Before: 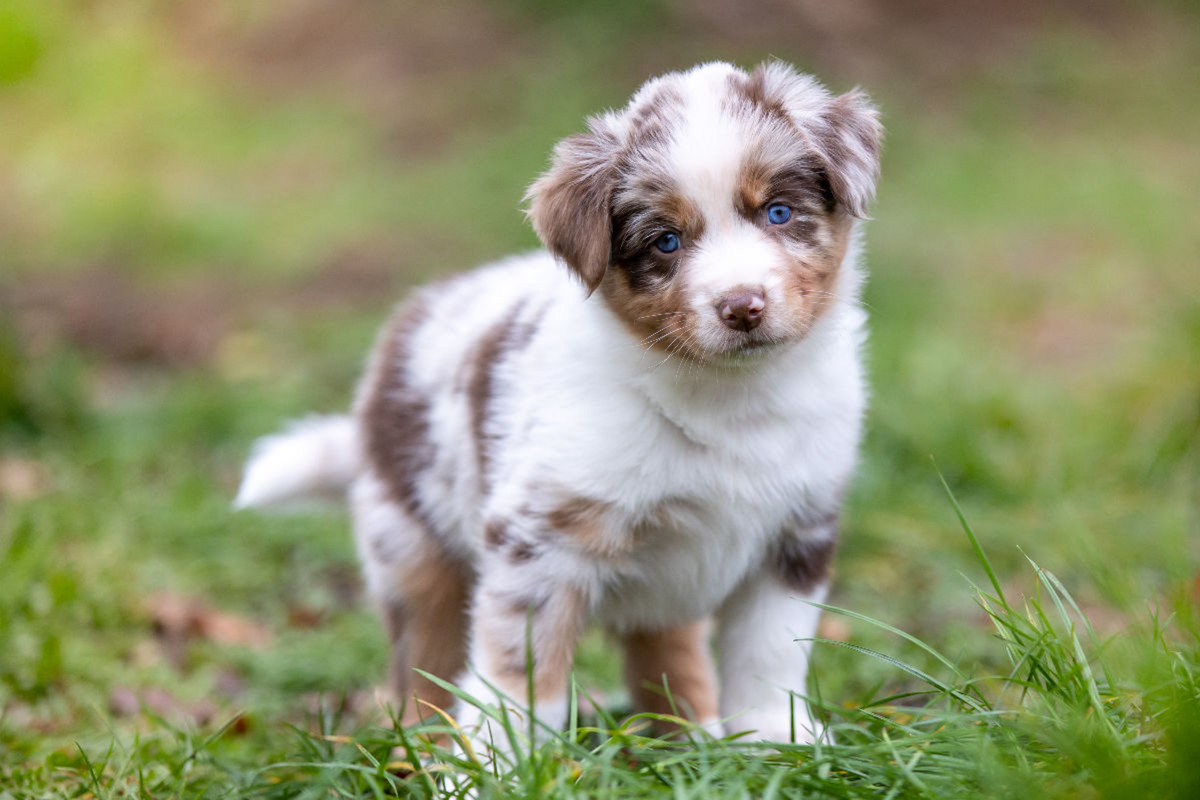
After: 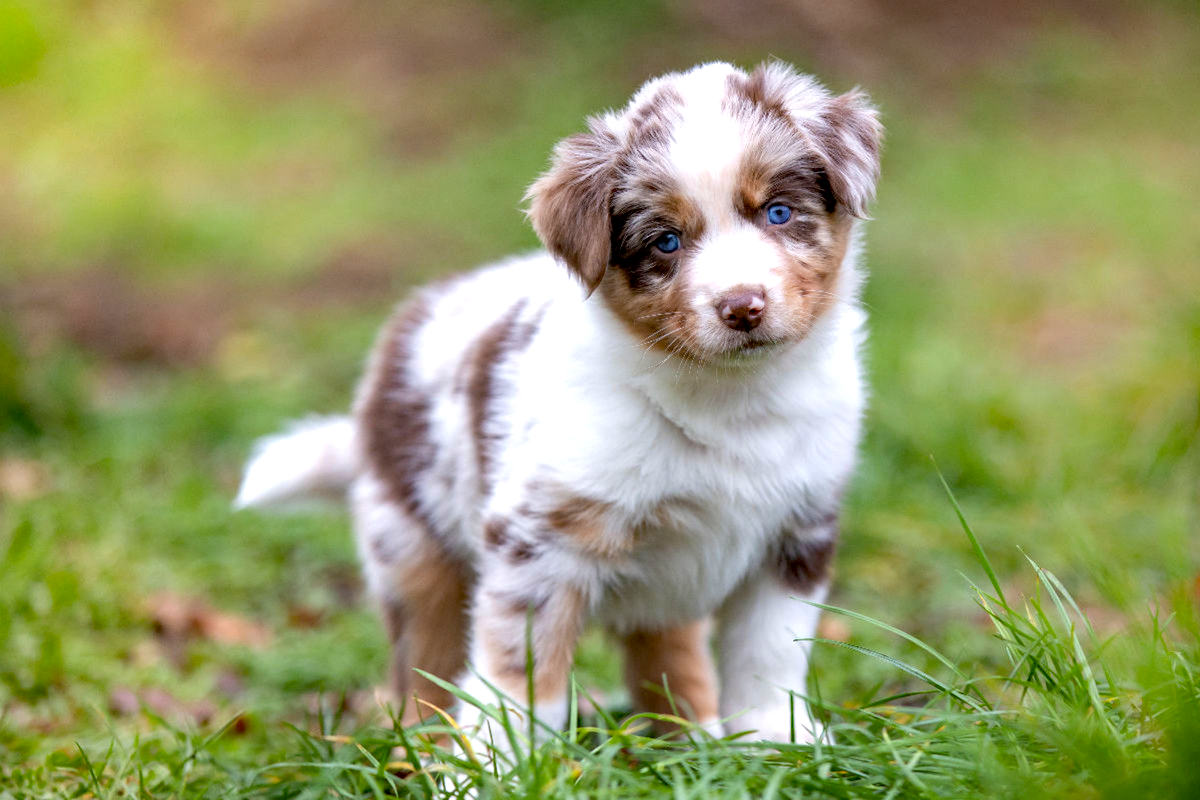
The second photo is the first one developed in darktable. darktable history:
exposure: black level correction 0.005, exposure 0.283 EV, compensate highlight preservation false
haze removal: strength 0.303, distance 0.252, compatibility mode true, adaptive false
